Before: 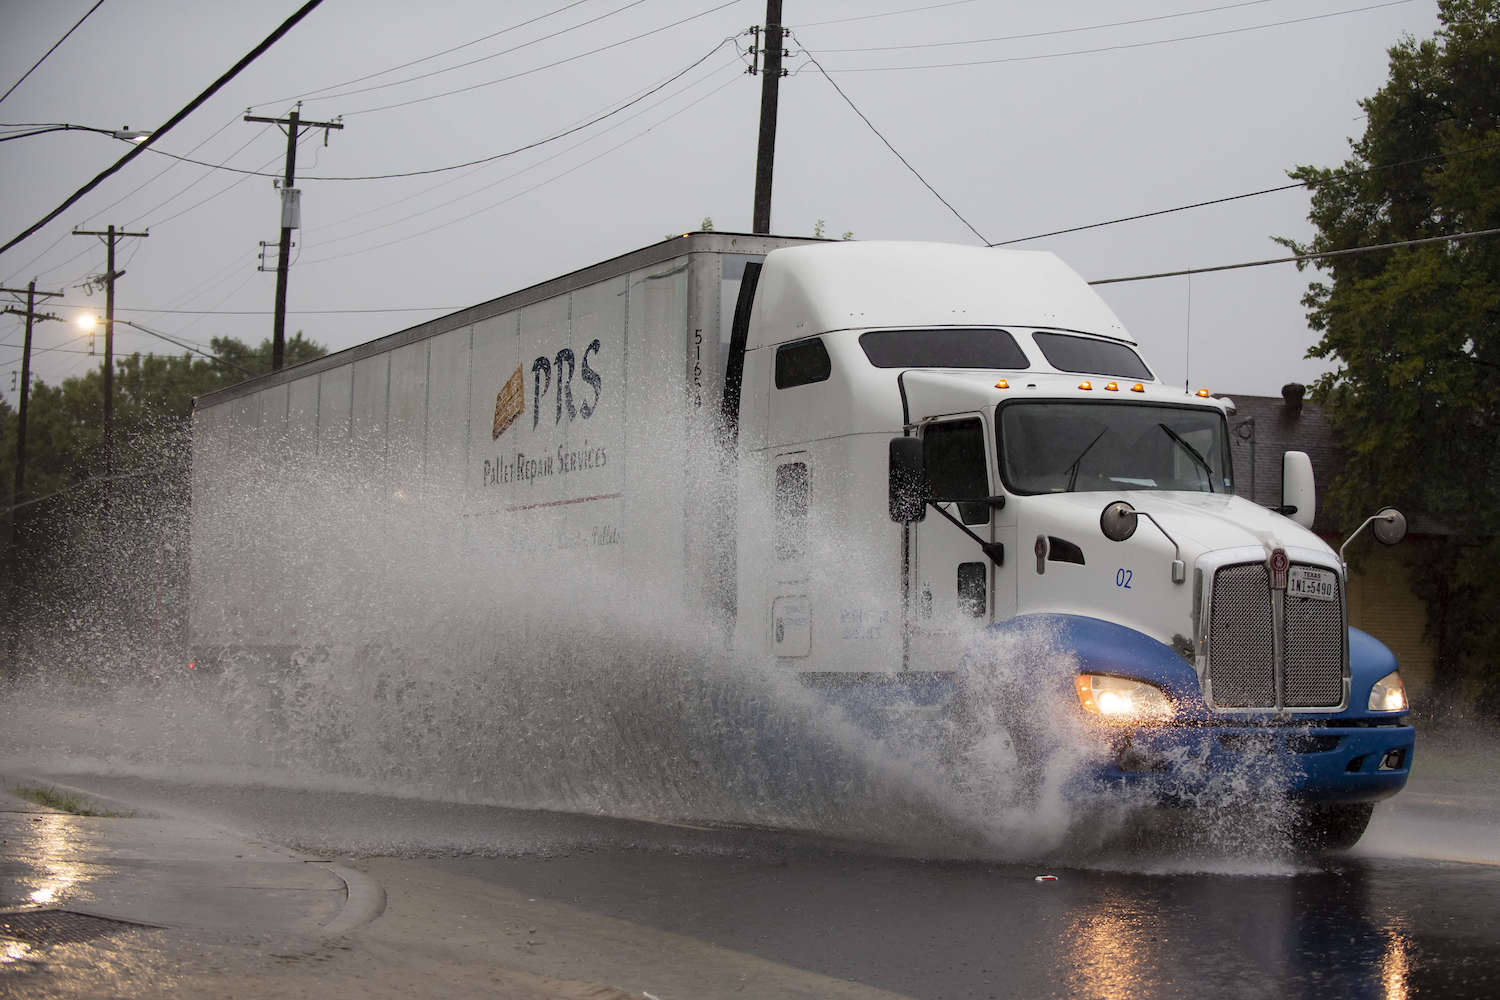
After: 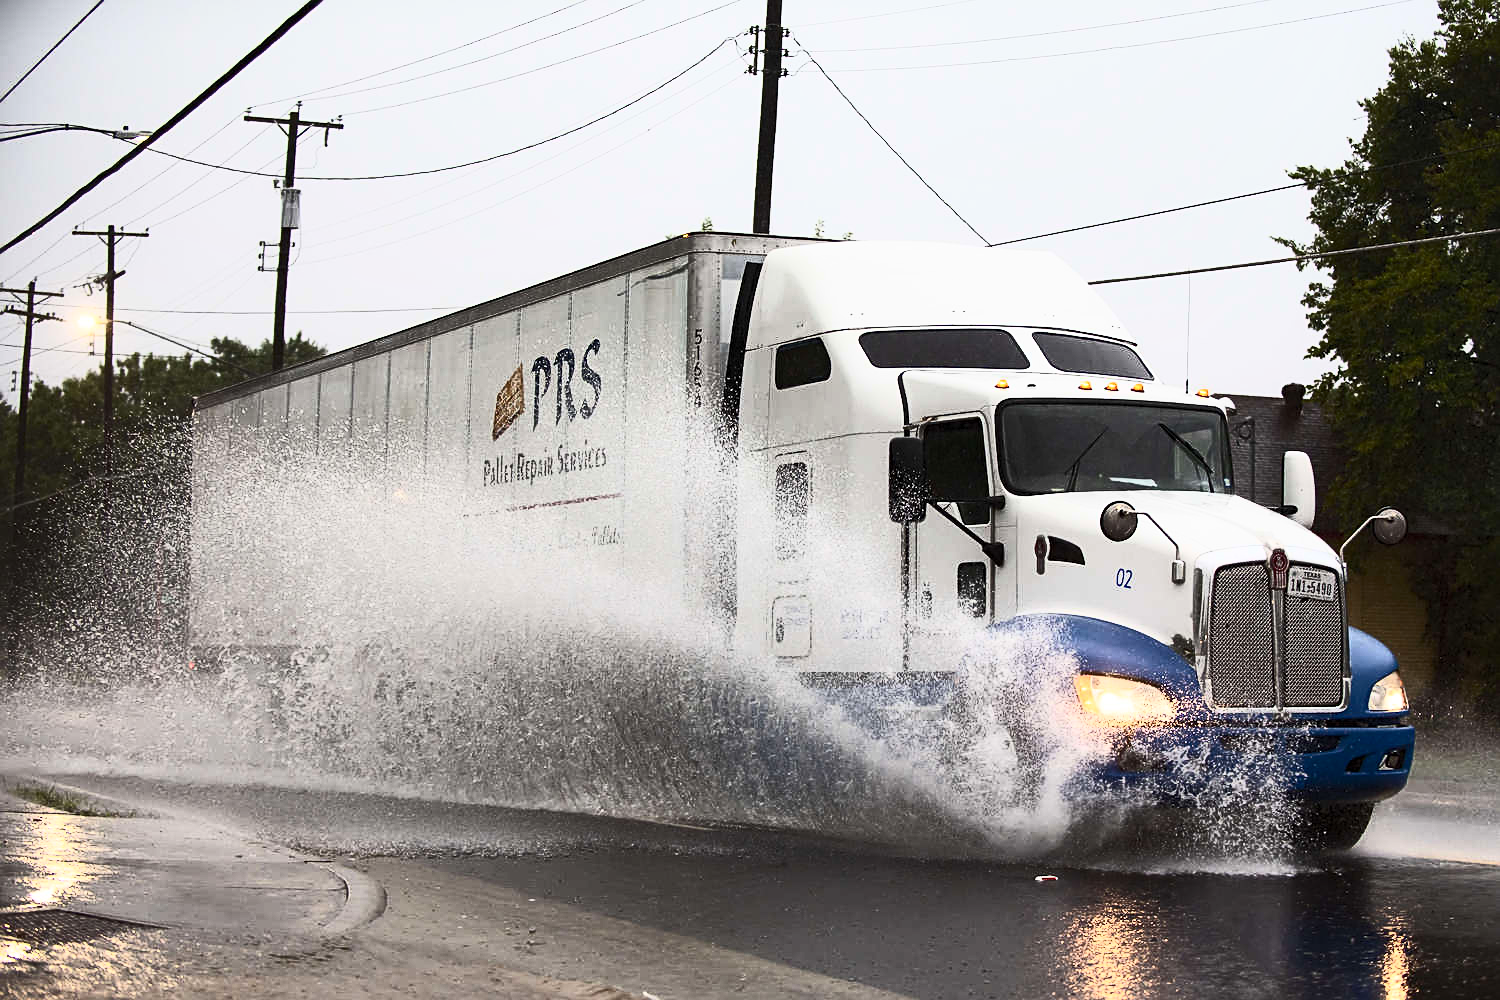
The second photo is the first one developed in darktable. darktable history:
sharpen: amount 0.498
shadows and highlights: shadows 37.03, highlights -27.19, soften with gaussian
contrast brightness saturation: contrast 0.623, brightness 0.33, saturation 0.135
